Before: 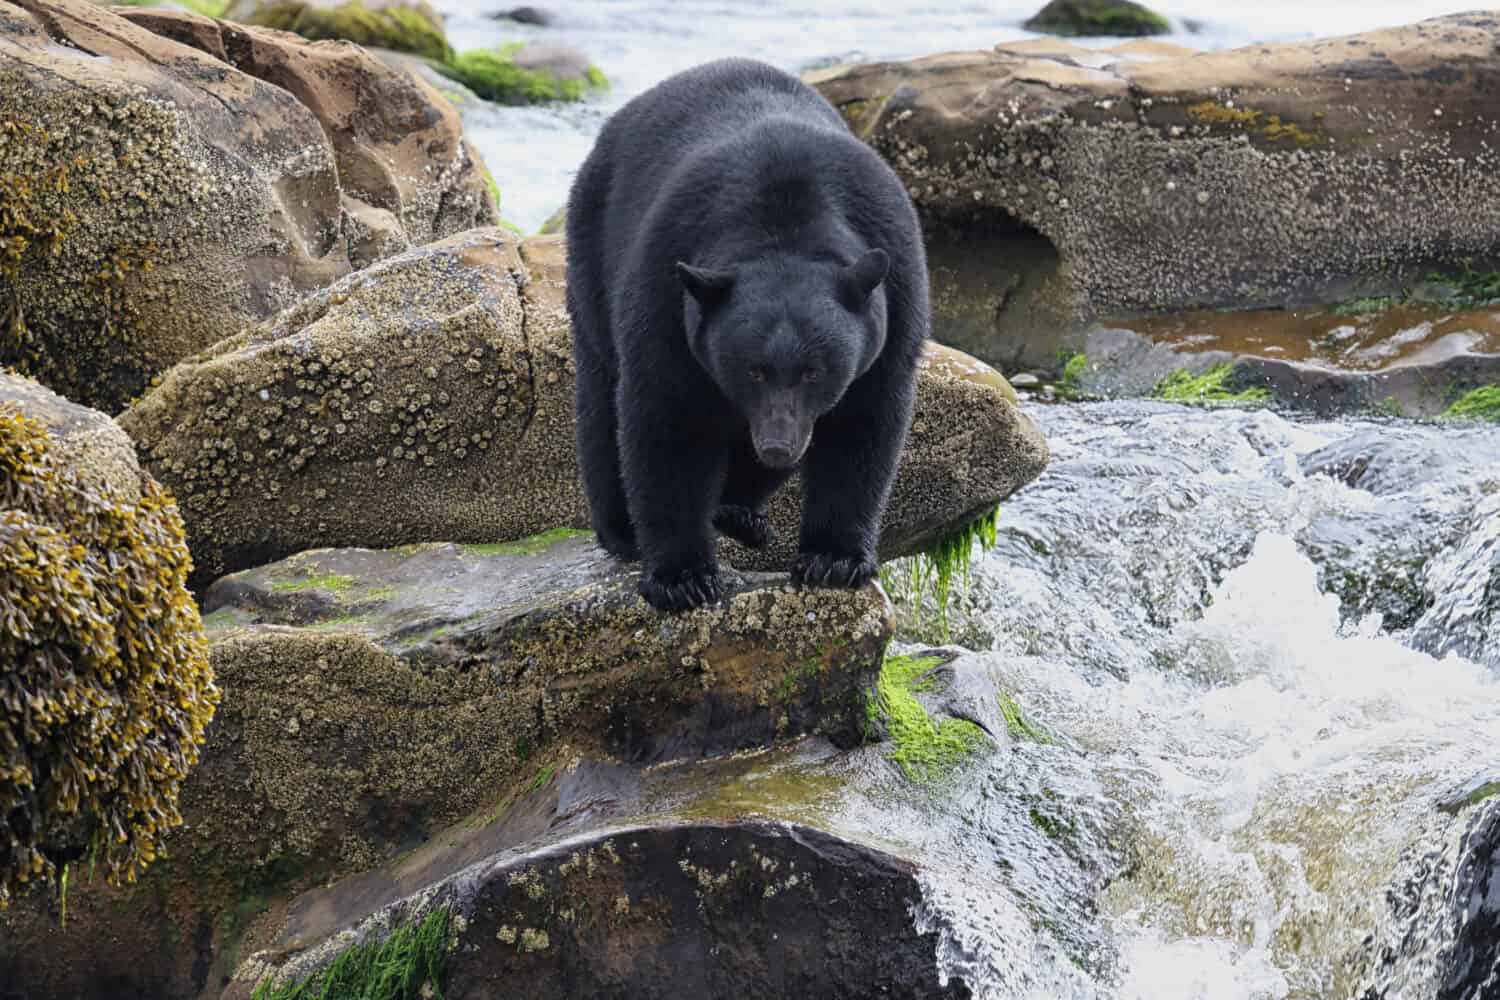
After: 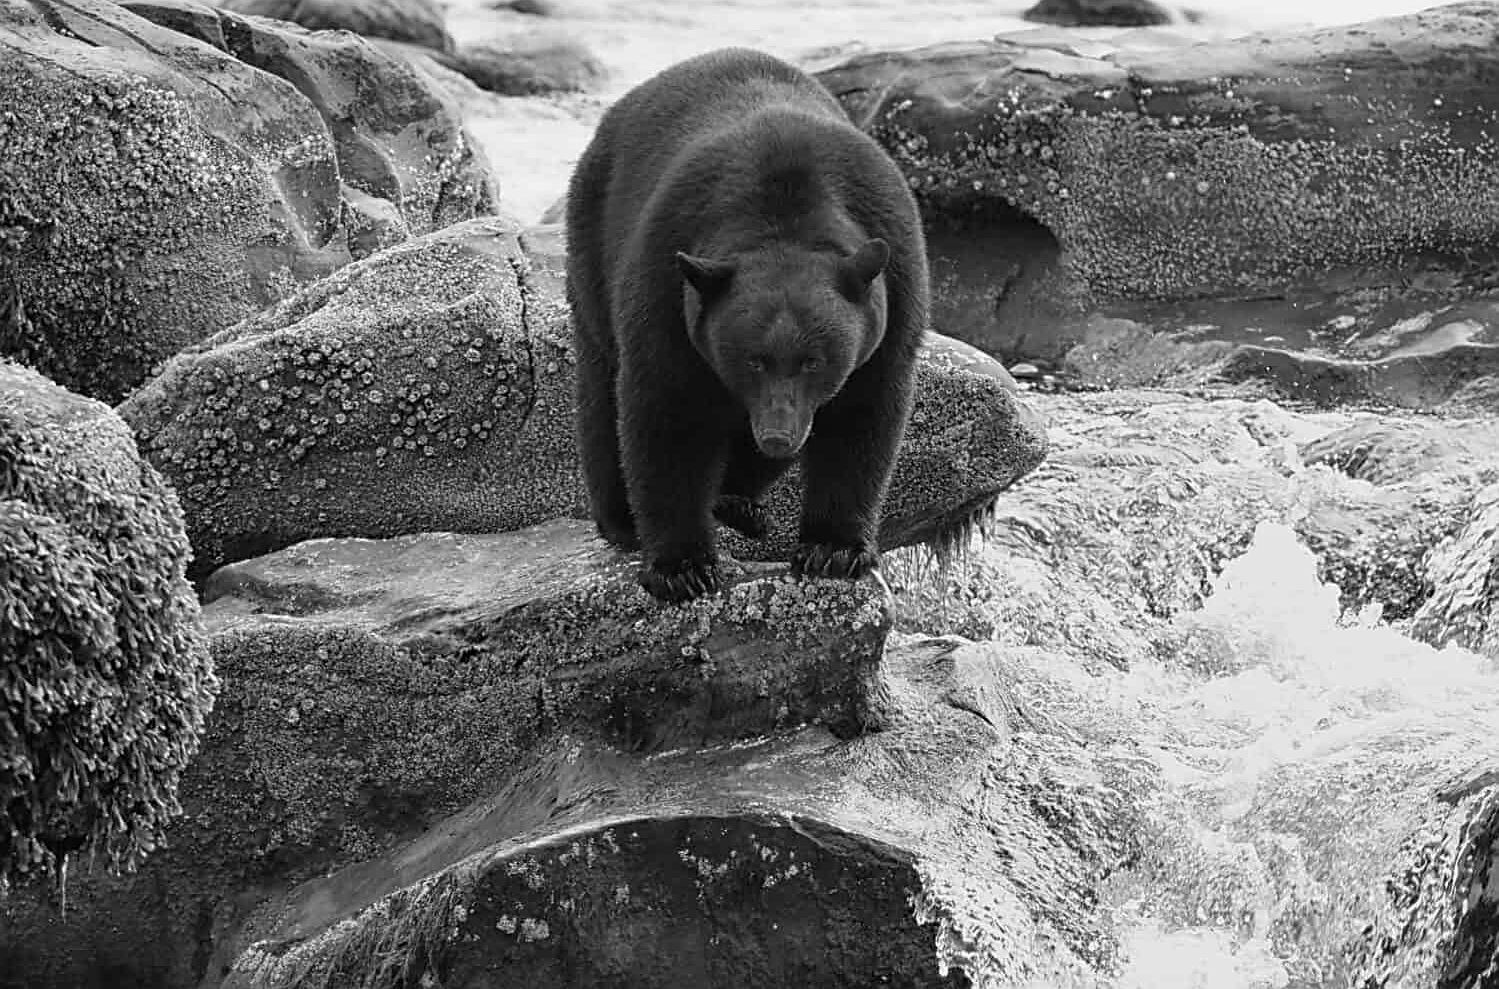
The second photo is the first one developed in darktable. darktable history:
crop: top 1.049%, right 0.001%
sharpen: on, module defaults
monochrome: on, module defaults
color contrast: green-magenta contrast 0.3, blue-yellow contrast 0.15
